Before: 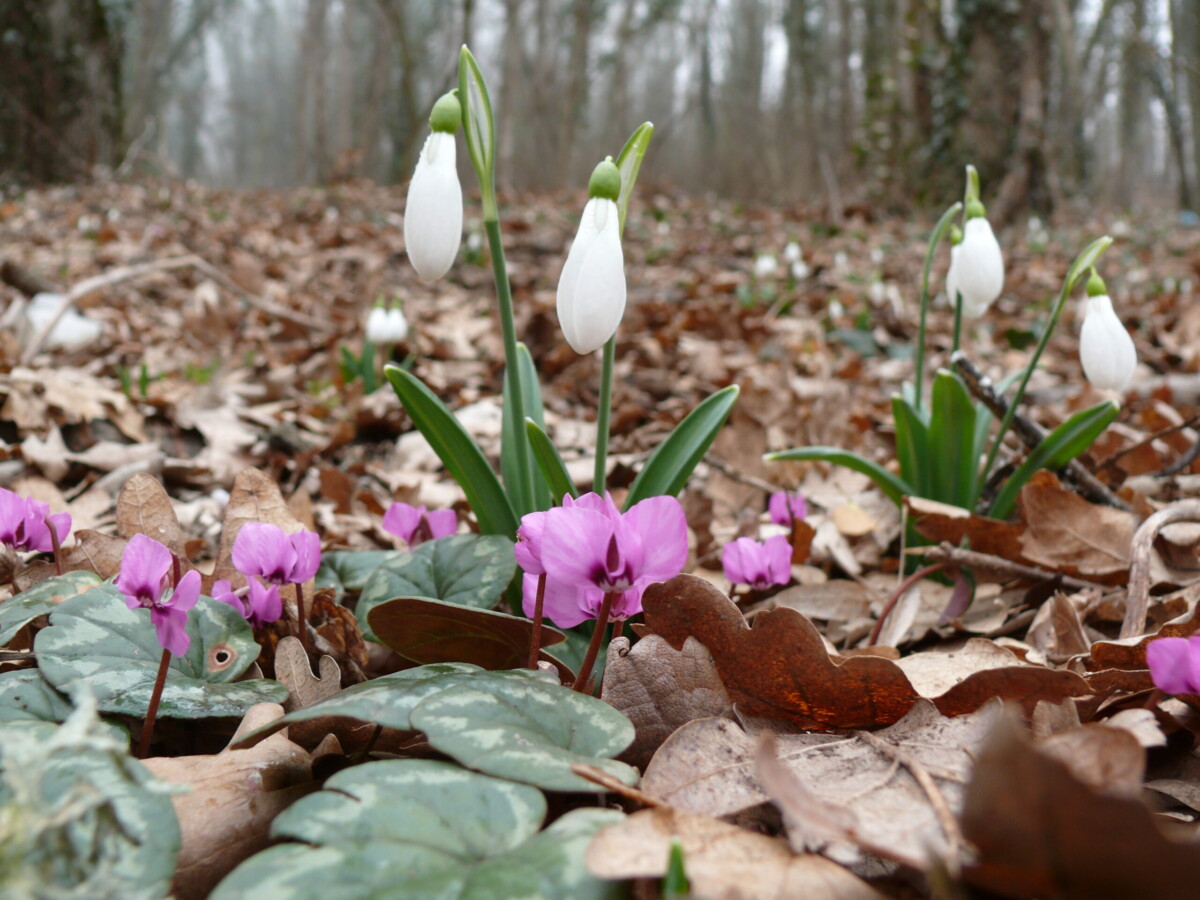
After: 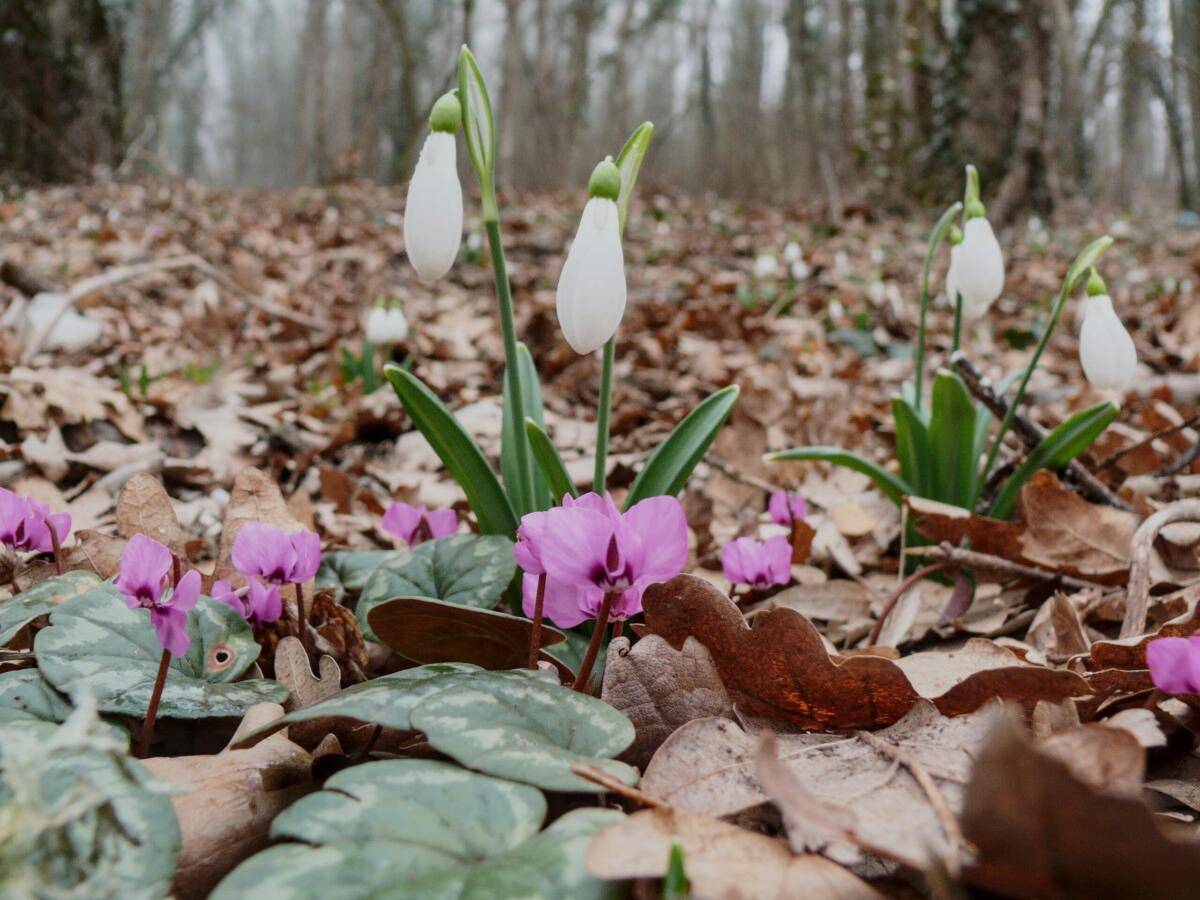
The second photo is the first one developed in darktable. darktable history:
local contrast: on, module defaults
filmic rgb: black relative exposure -16 EV, white relative exposure 6.13 EV, hardness 5.24, color science v5 (2021), contrast in shadows safe, contrast in highlights safe
